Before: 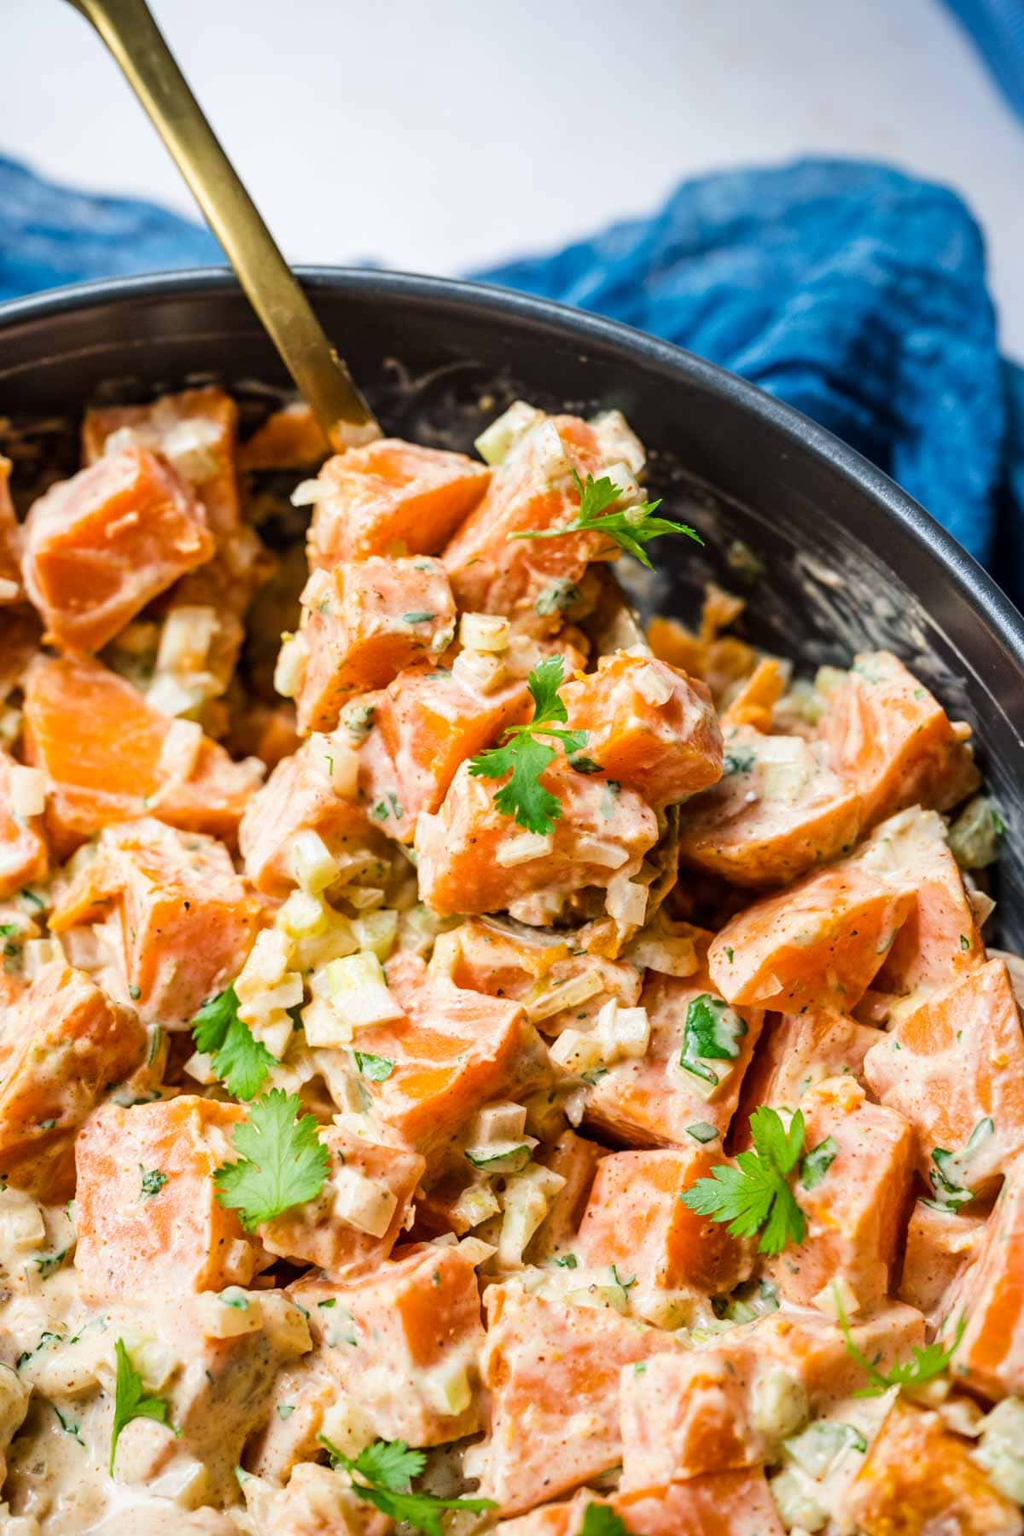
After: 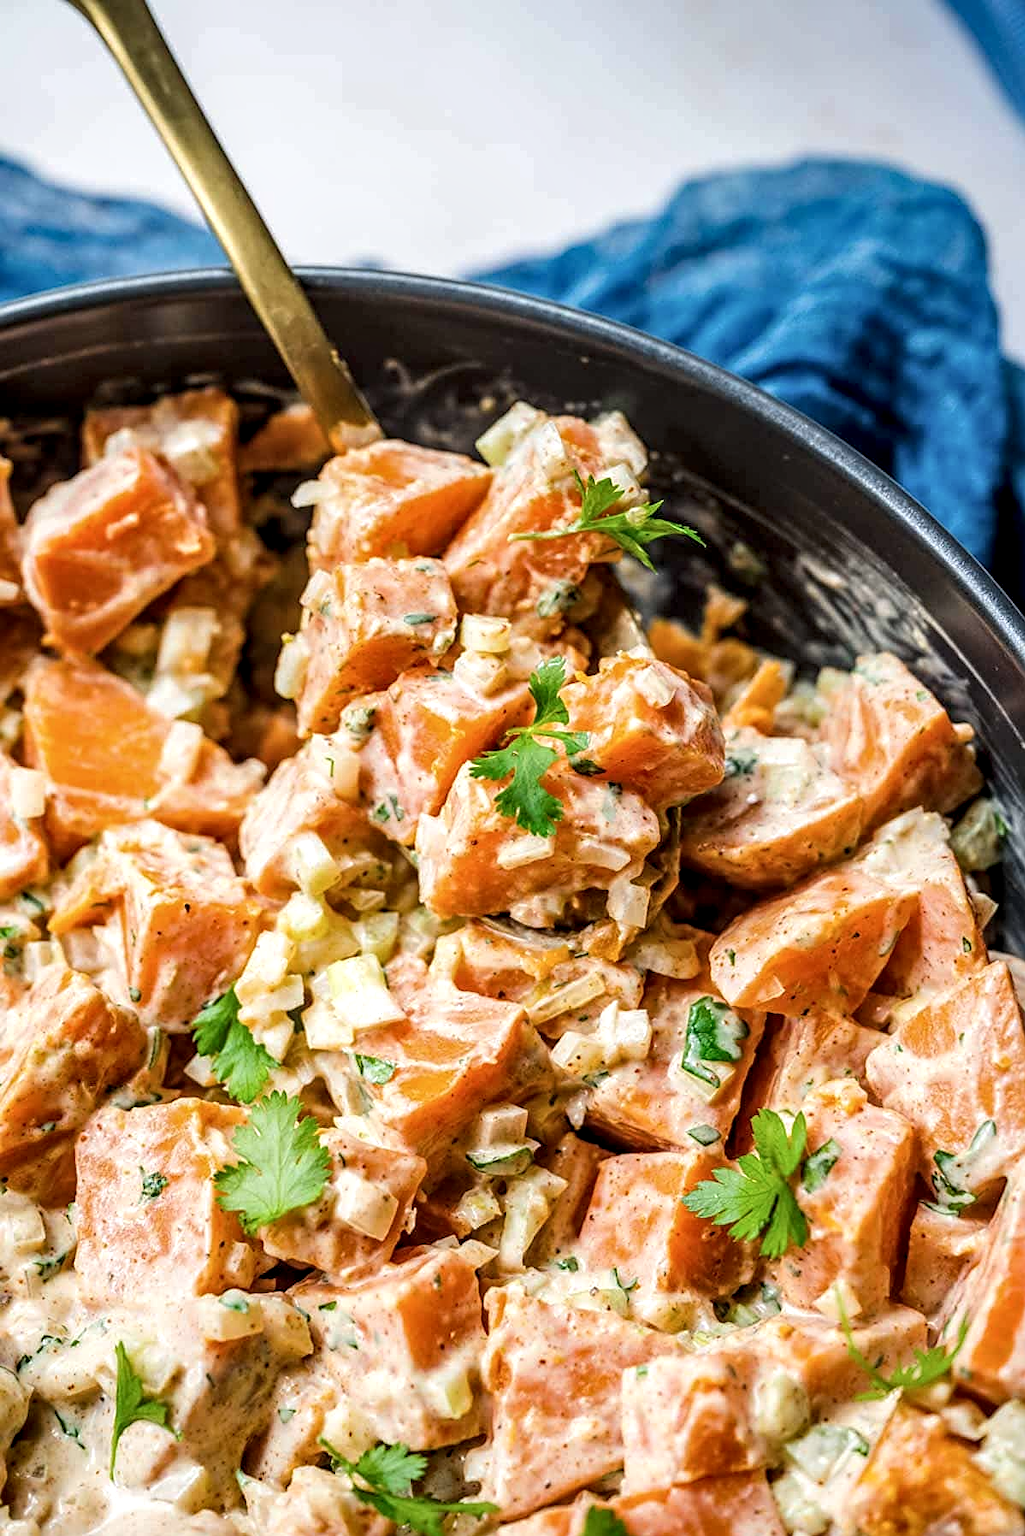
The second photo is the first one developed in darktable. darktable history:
sharpen: on, module defaults
tone equalizer: -8 EV 0.05 EV, edges refinement/feathering 500, mask exposure compensation -1.57 EV, preserve details no
contrast brightness saturation: saturation -0.067
local contrast: detail 139%
crop: top 0.055%, bottom 0.119%
